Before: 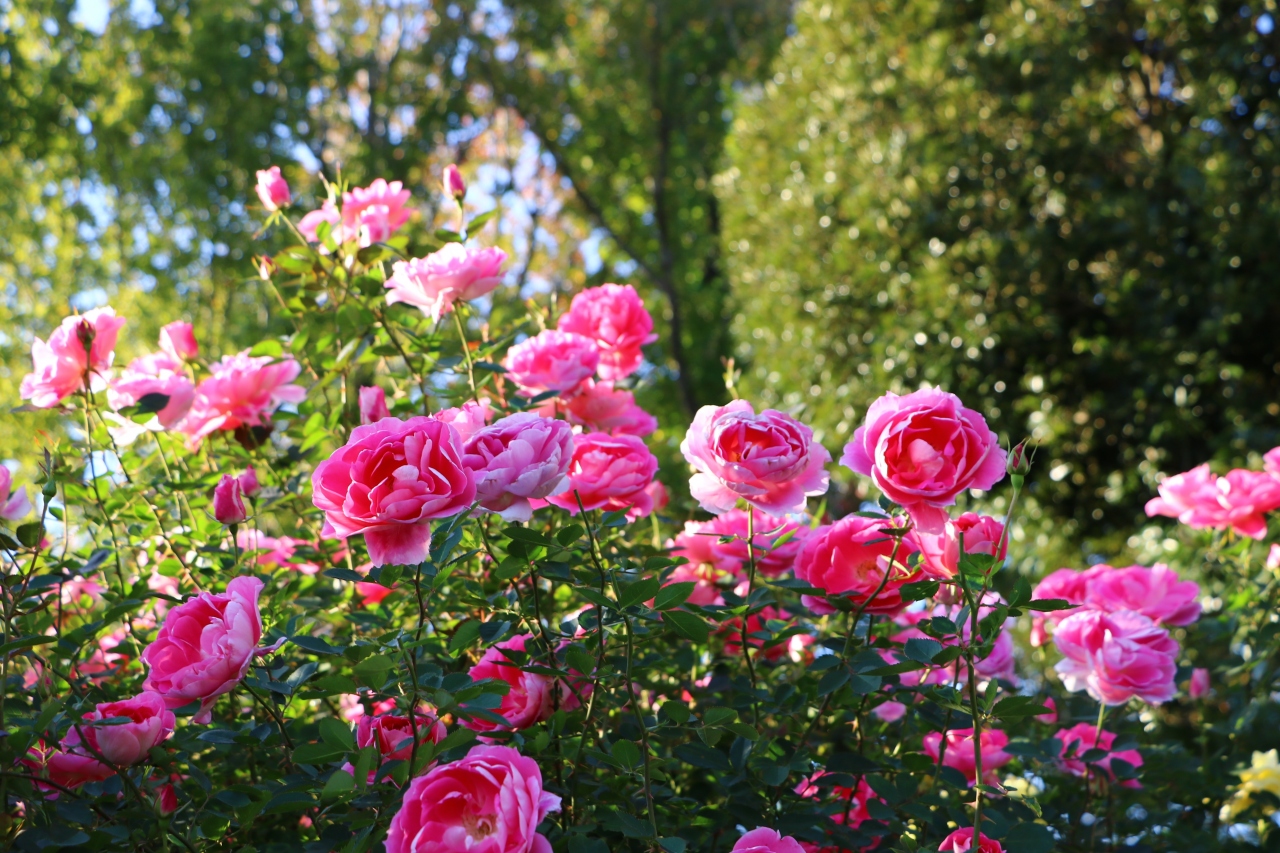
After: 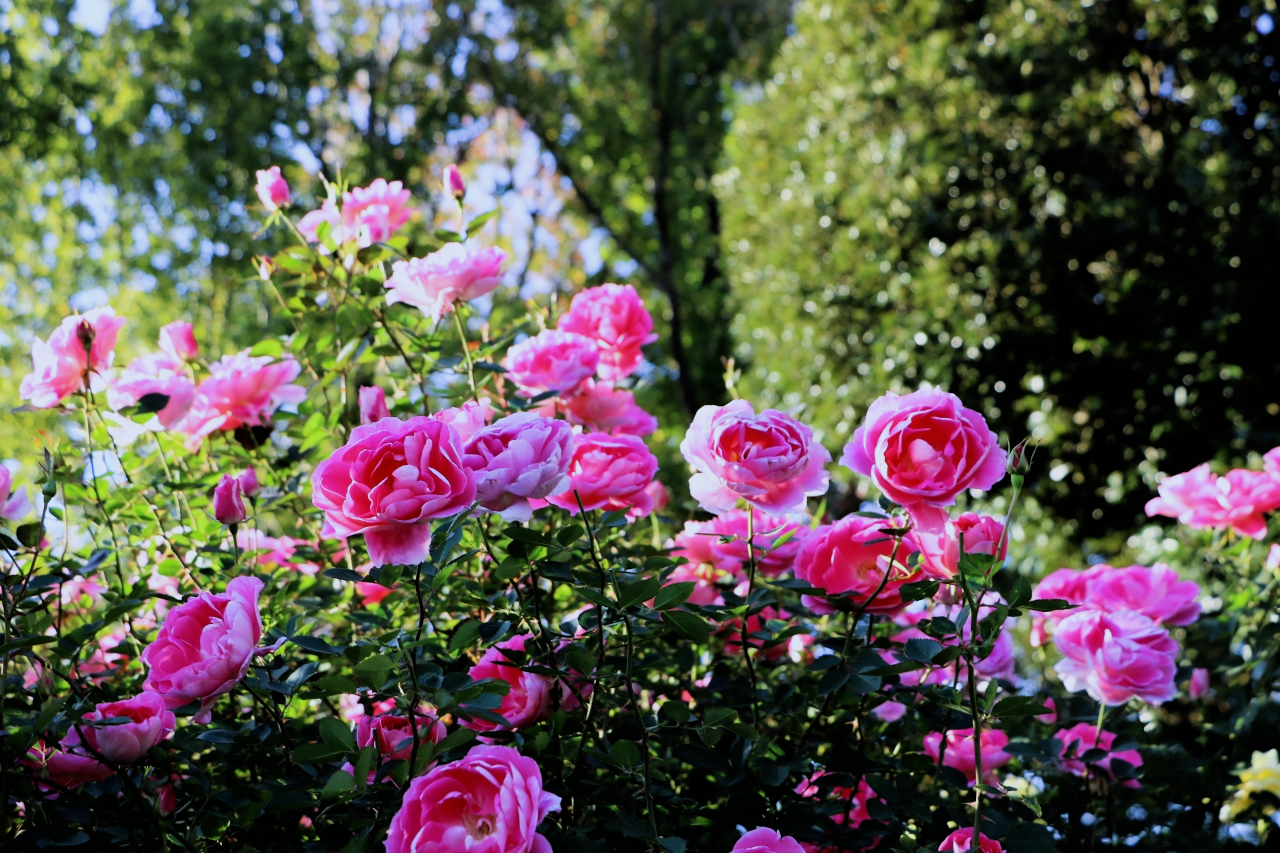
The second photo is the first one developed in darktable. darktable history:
filmic rgb: black relative exposure -5 EV, hardness 2.88, contrast 1.3, highlights saturation mix -30%
white balance: red 0.948, green 1.02, blue 1.176
